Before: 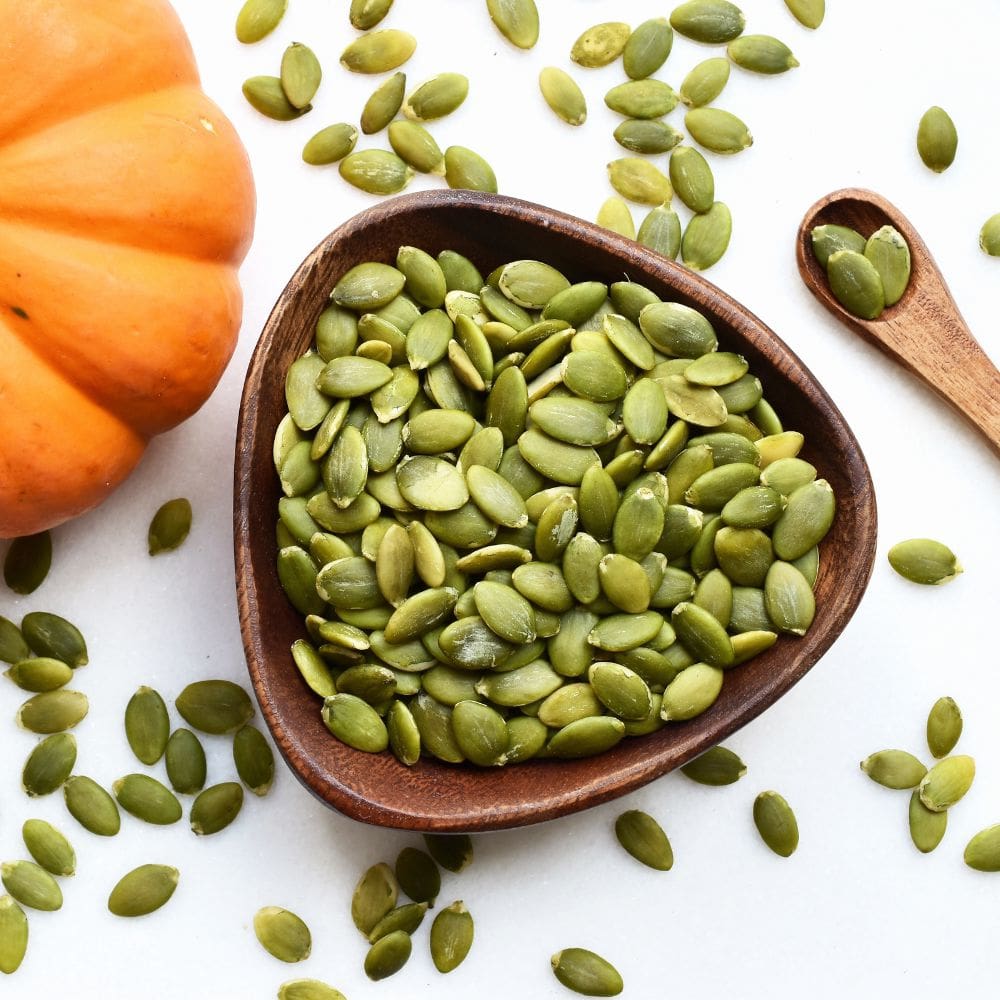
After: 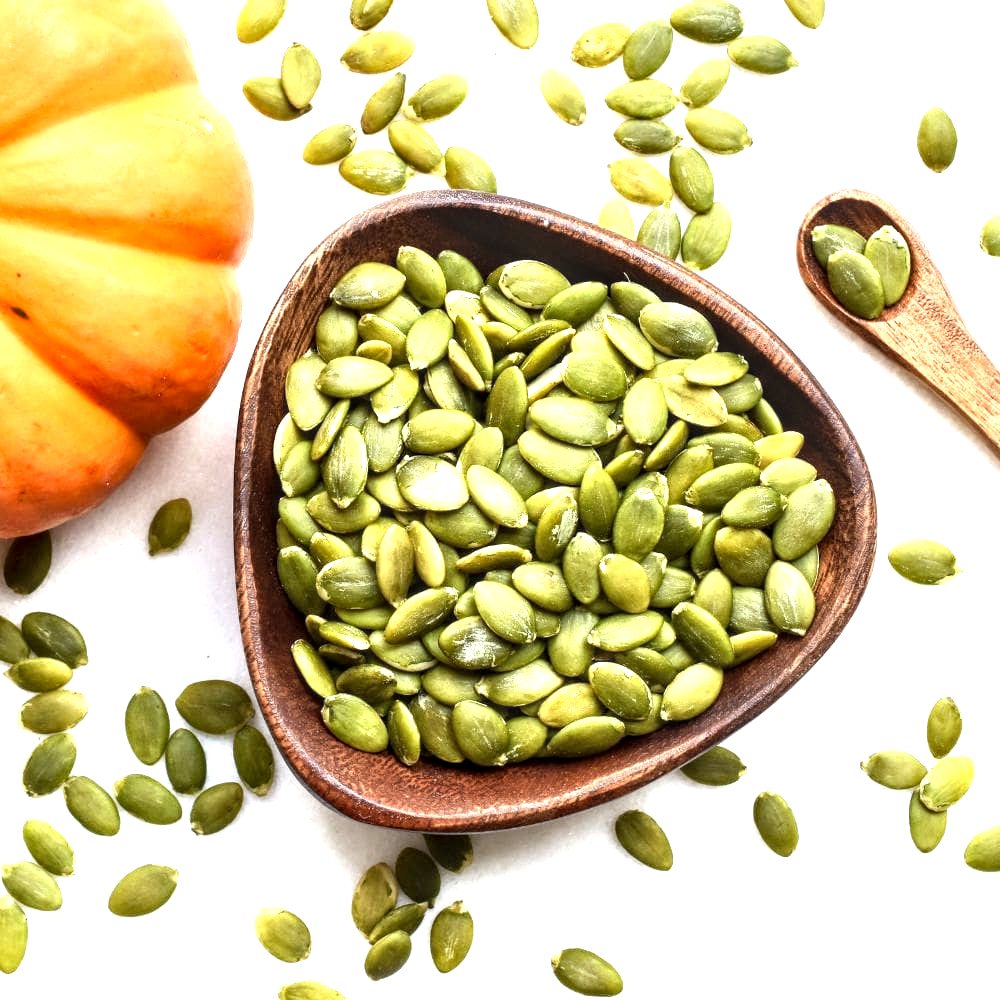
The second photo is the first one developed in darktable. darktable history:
exposure: black level correction 0.001, exposure 0.499 EV, compensate exposure bias true, compensate highlight preservation false
local contrast: detail 144%
tone equalizer: -8 EV -0.384 EV, -7 EV -0.376 EV, -6 EV -0.336 EV, -5 EV -0.185 EV, -3 EV 0.218 EV, -2 EV 0.328 EV, -1 EV 0.404 EV, +0 EV 0.441 EV
